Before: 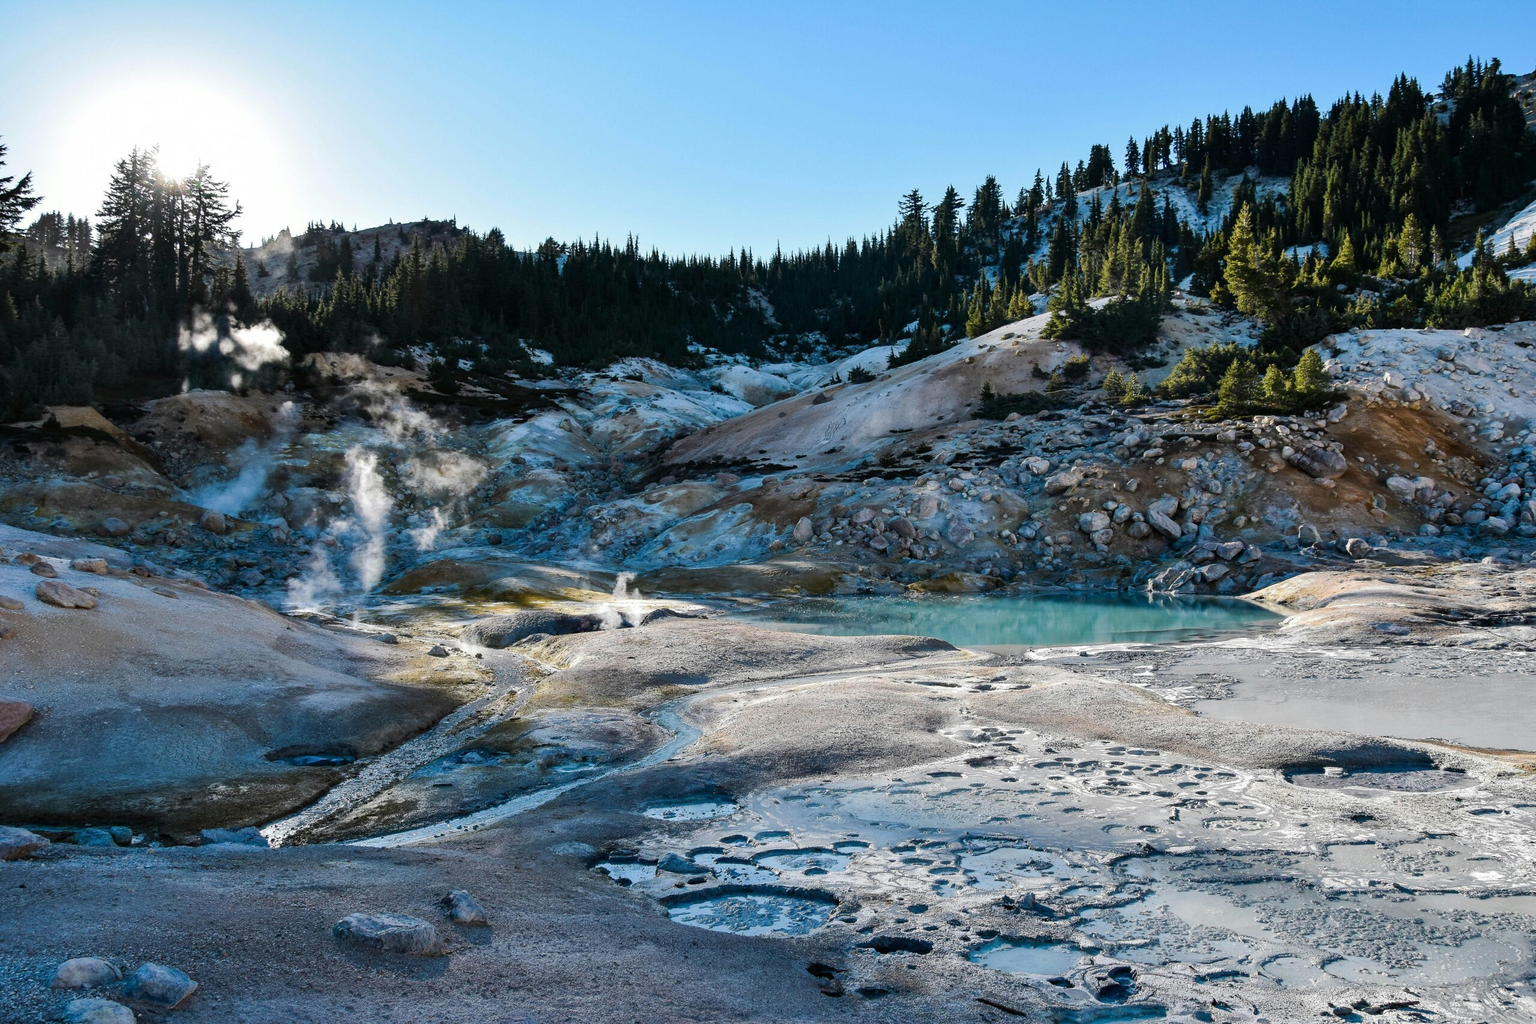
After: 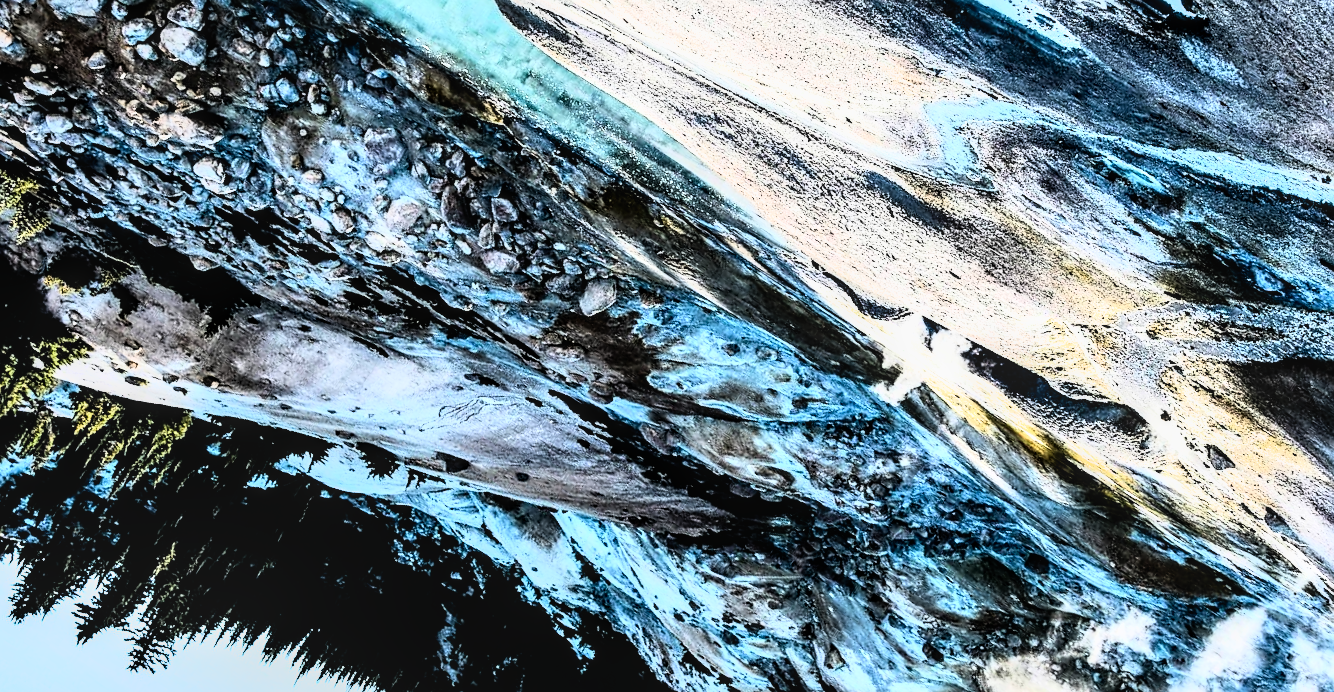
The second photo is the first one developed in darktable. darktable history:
crop and rotate: angle 146.88°, left 9.204%, top 15.63%, right 4.397%, bottom 17.165%
local contrast: on, module defaults
filmic rgb: black relative exposure -8.27 EV, white relative exposure 2.21 EV, hardness 7.13, latitude 86.03%, contrast 1.684, highlights saturation mix -3.38%, shadows ↔ highlights balance -2.33%, iterations of high-quality reconstruction 0
tone curve: curves: ch0 [(0, 0) (0.003, 0.003) (0.011, 0.011) (0.025, 0.026) (0.044, 0.045) (0.069, 0.087) (0.1, 0.141) (0.136, 0.202) (0.177, 0.271) (0.224, 0.357) (0.277, 0.461) (0.335, 0.583) (0.399, 0.685) (0.468, 0.782) (0.543, 0.867) (0.623, 0.927) (0.709, 0.96) (0.801, 0.975) (0.898, 0.987) (1, 1)], color space Lab, independent channels, preserve colors none
sharpen: on, module defaults
contrast brightness saturation: brightness -0.021, saturation 0.368
